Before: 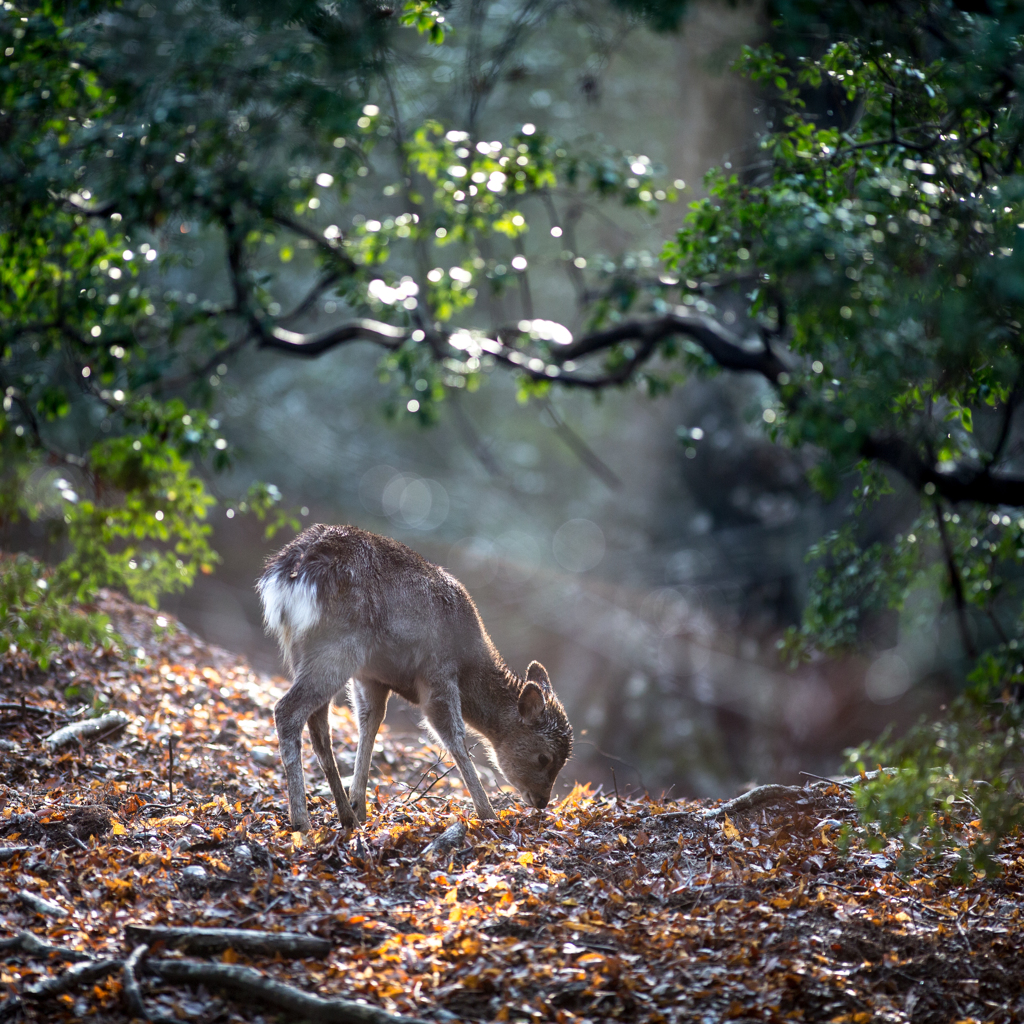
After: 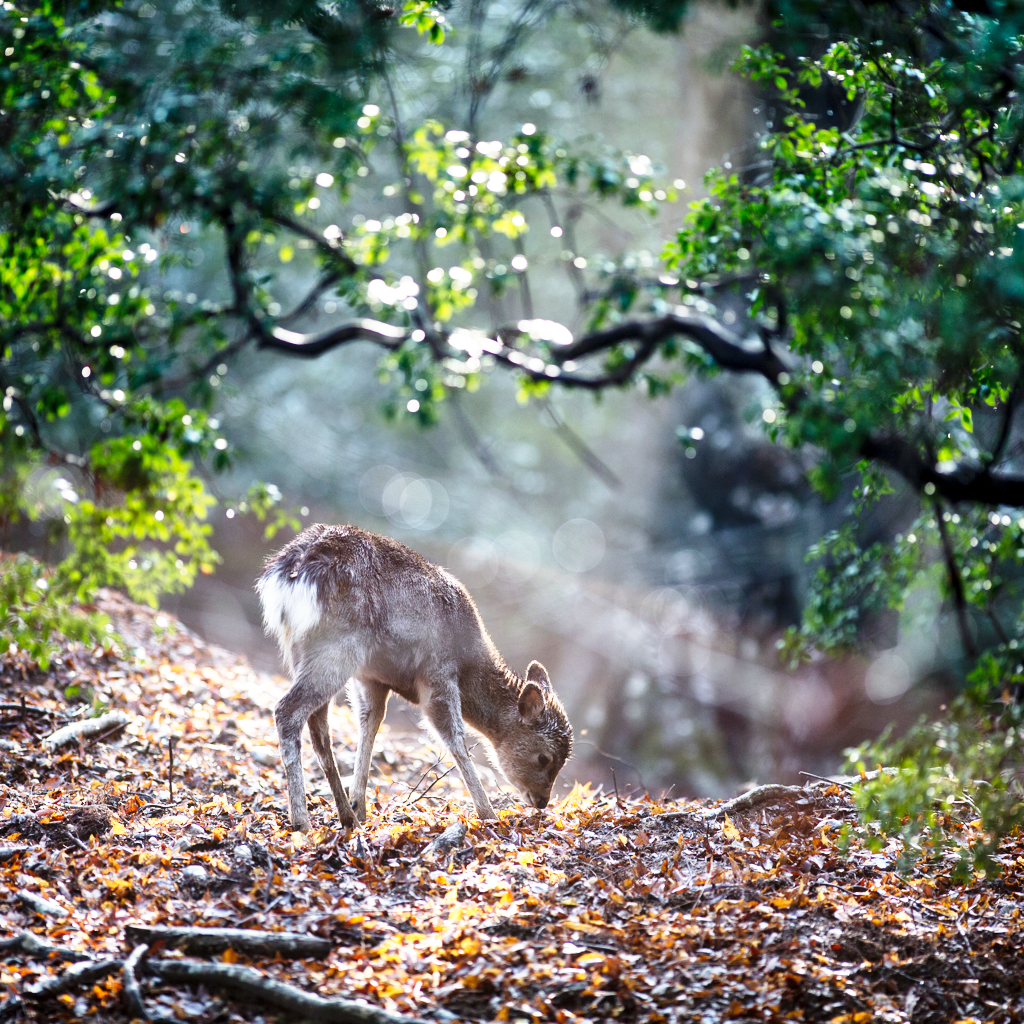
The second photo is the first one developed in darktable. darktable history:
base curve: curves: ch0 [(0, 0) (0.018, 0.026) (0.143, 0.37) (0.33, 0.731) (0.458, 0.853) (0.735, 0.965) (0.905, 0.986) (1, 1)], preserve colors none
shadows and highlights: soften with gaussian
